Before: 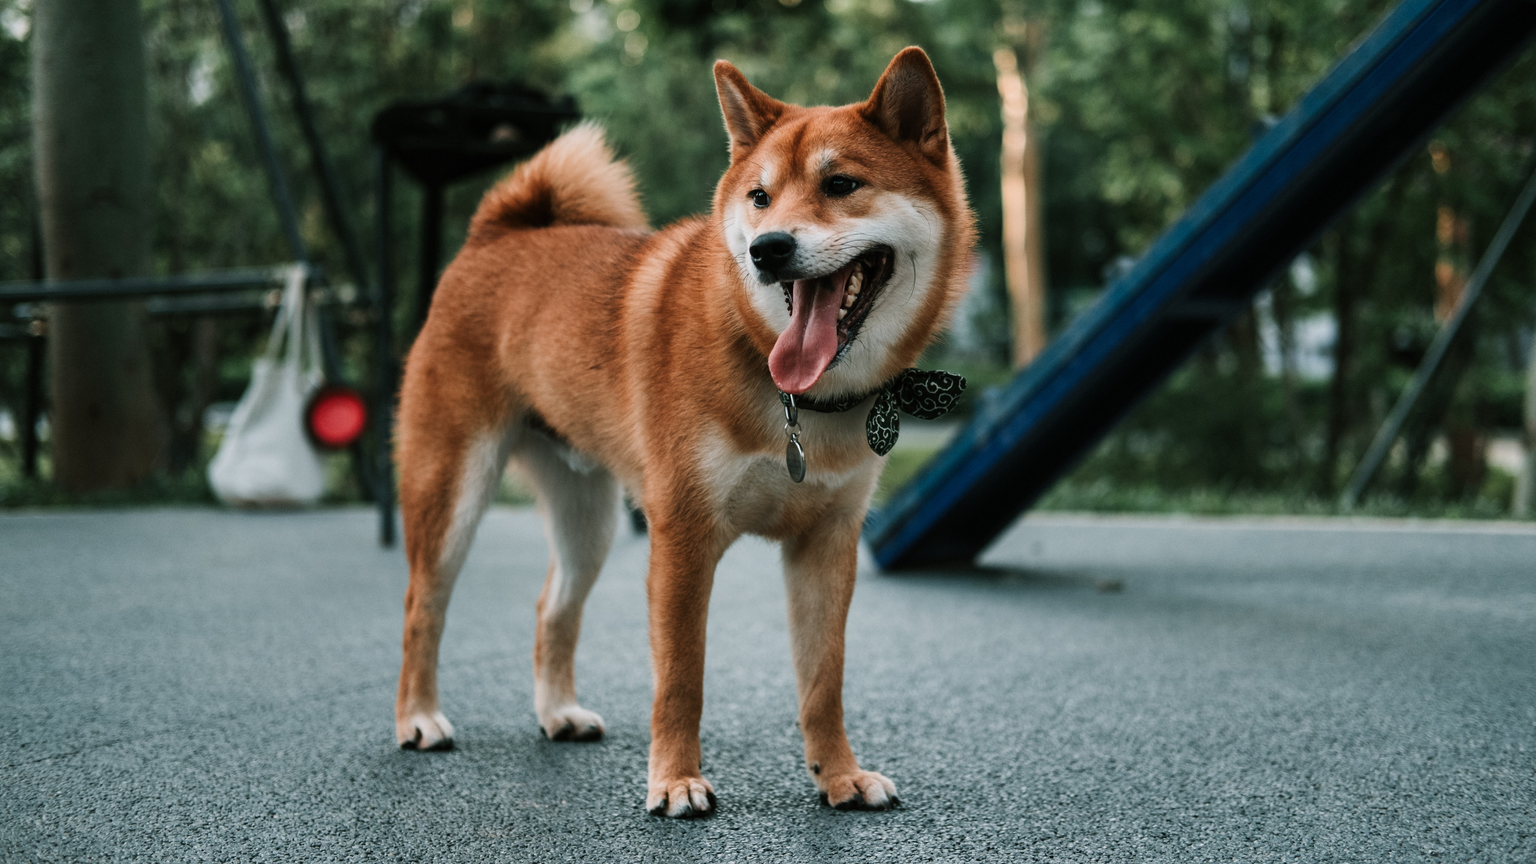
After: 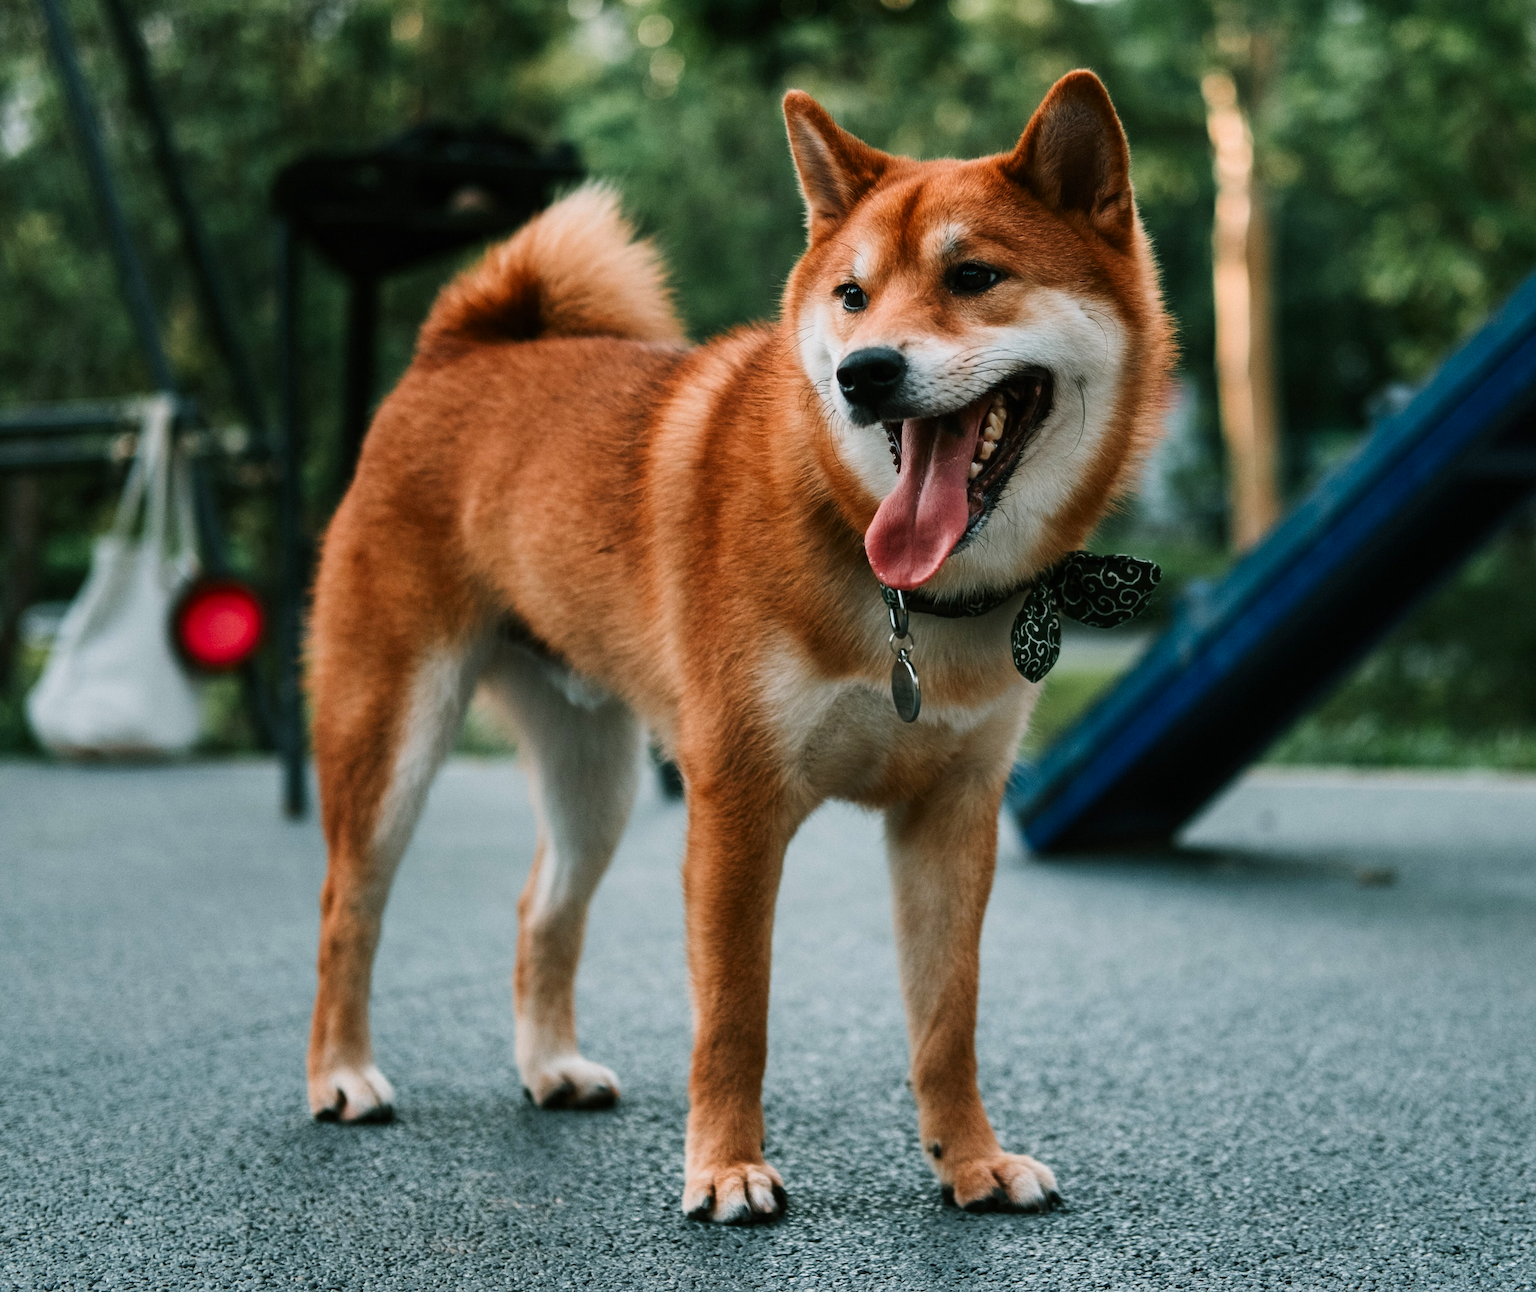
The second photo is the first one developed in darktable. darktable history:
crop and rotate: left 12.403%, right 20.754%
contrast brightness saturation: contrast 0.093, saturation 0.268
